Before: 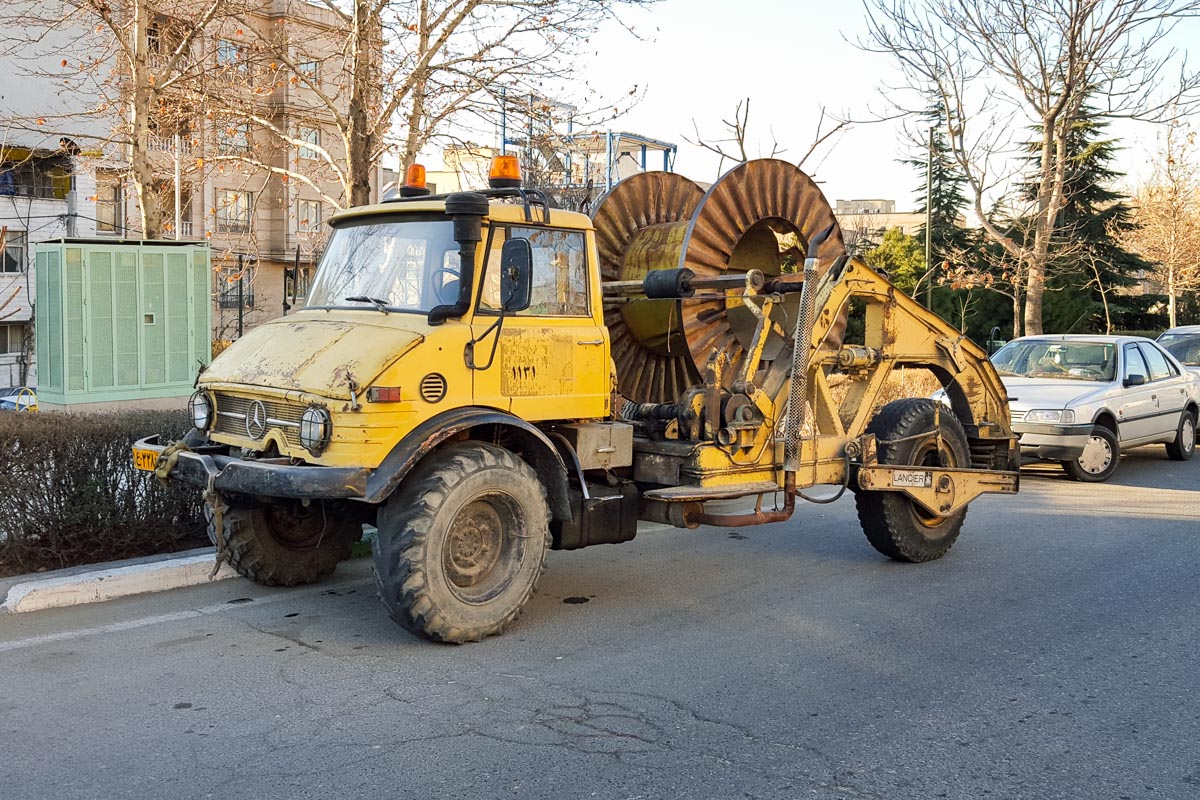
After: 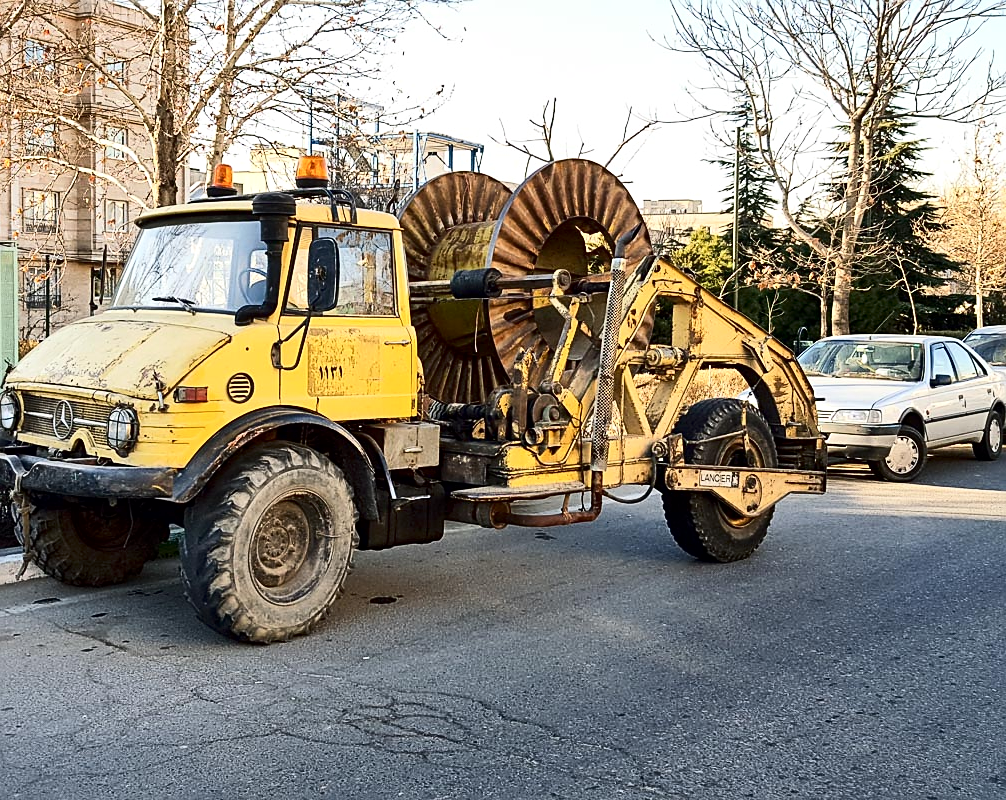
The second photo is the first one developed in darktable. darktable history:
contrast brightness saturation: contrast 0.28
local contrast: mode bilateral grid, contrast 20, coarseness 50, detail 120%, midtone range 0.2
sharpen: on, module defaults
crop: left 16.145%
